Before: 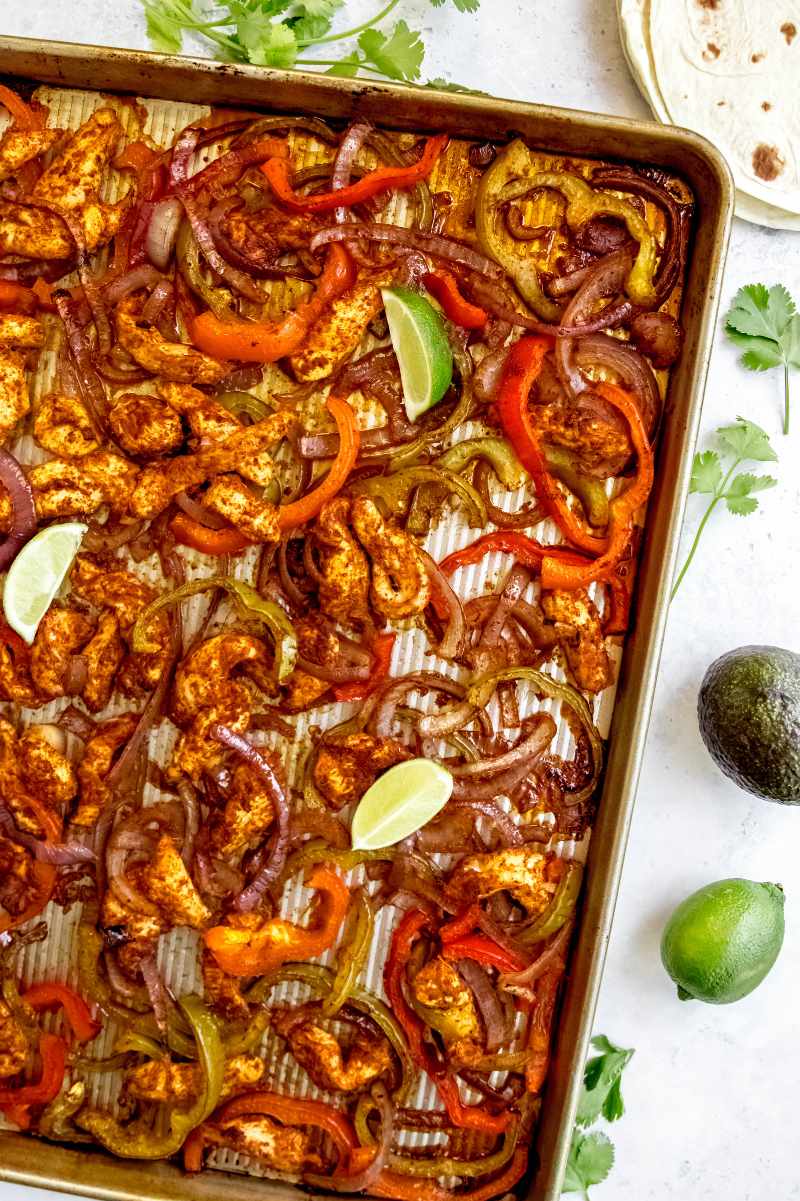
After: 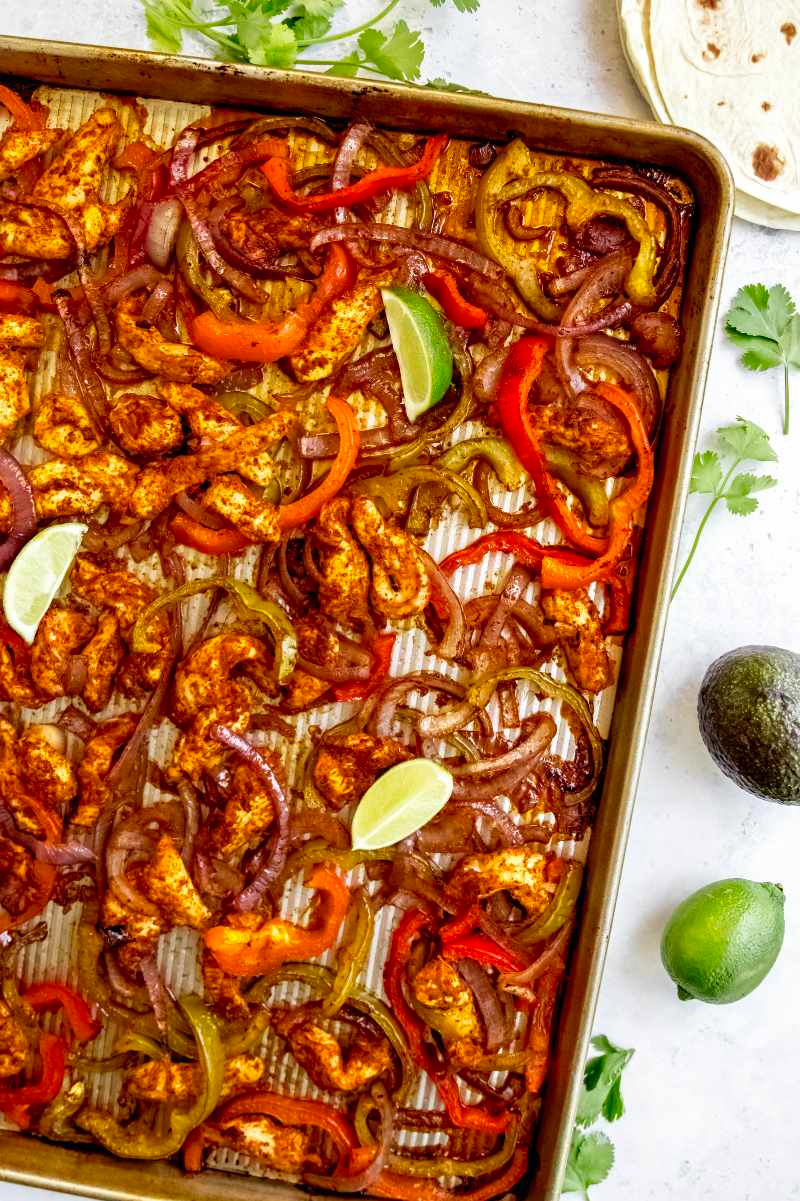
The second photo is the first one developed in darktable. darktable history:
contrast brightness saturation: saturation 0.123
